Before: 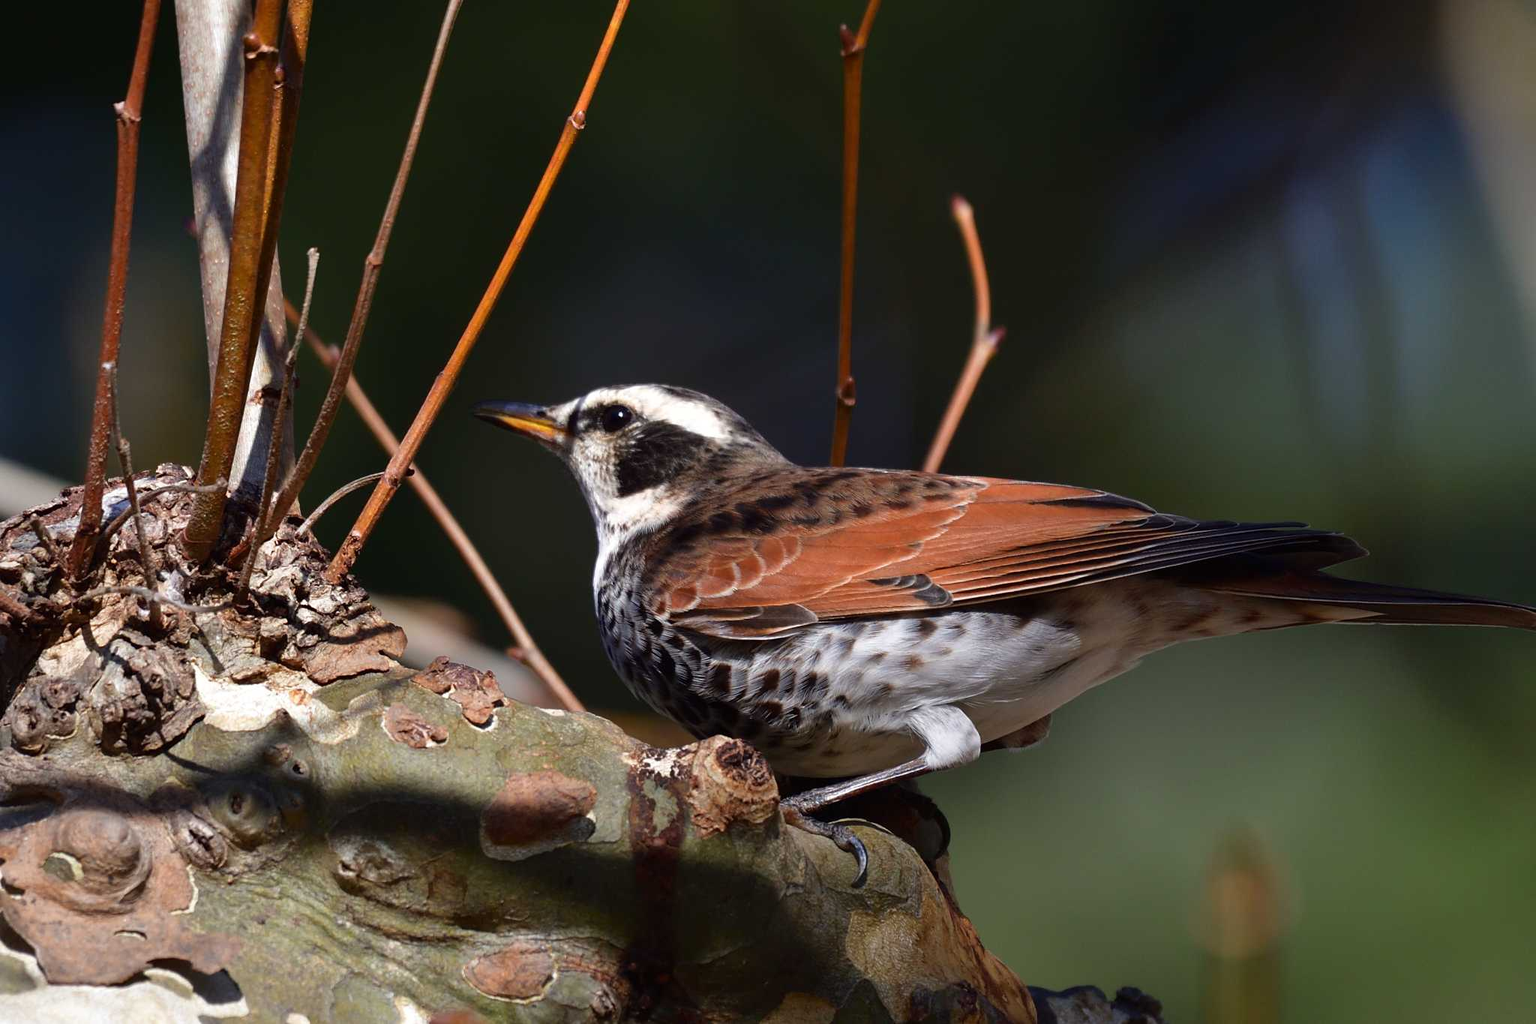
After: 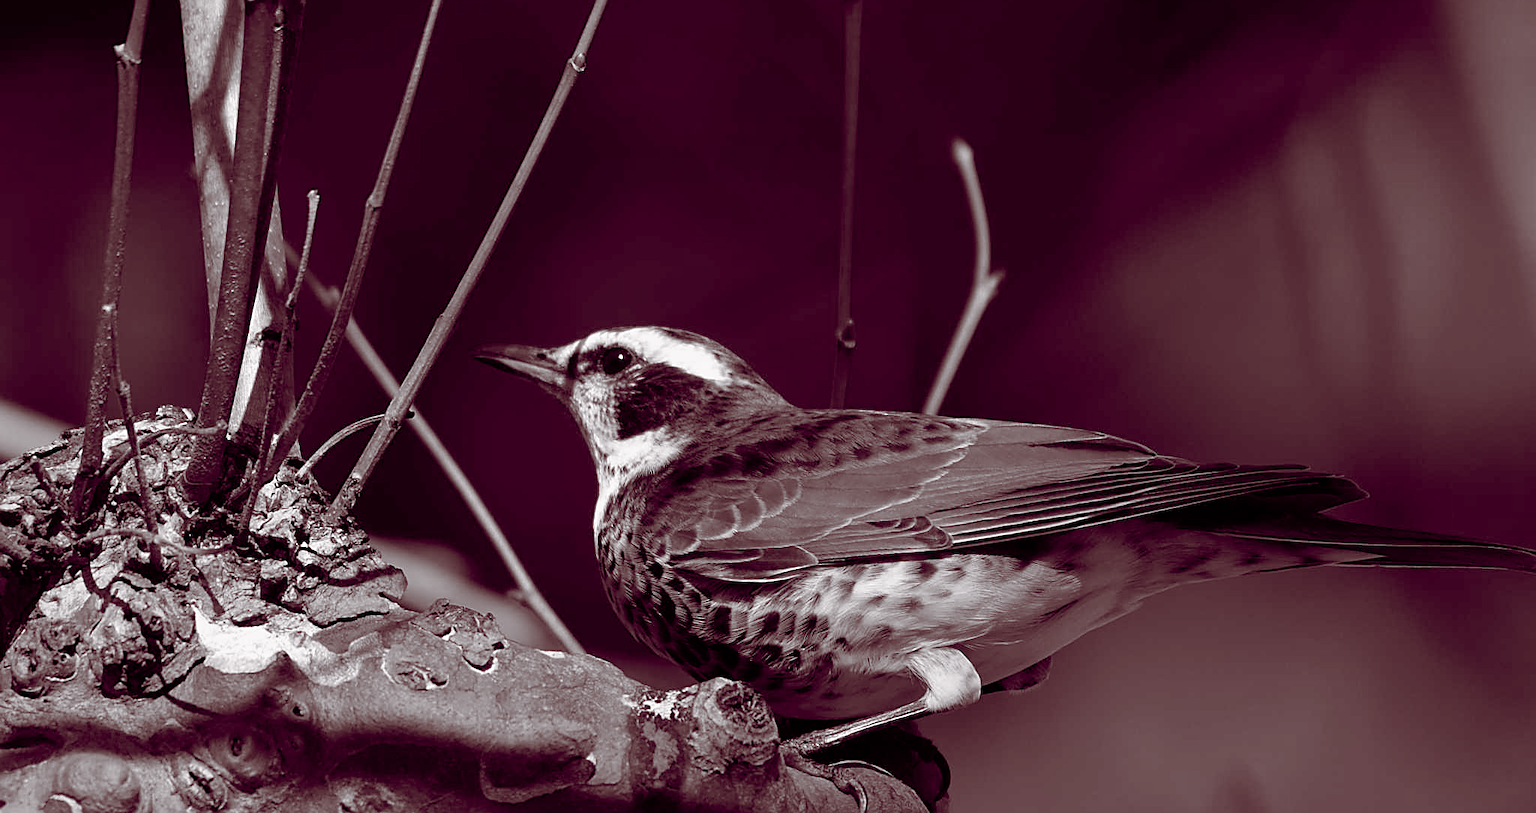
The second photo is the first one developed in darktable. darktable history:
crop and rotate: top 5.649%, bottom 14.936%
sharpen: on, module defaults
color balance rgb: shadows lift › chroma 9.877%, shadows lift › hue 45.62°, global offset › chroma 0.284%, global offset › hue 318.23°, perceptual saturation grading › global saturation 20%, perceptual saturation grading › highlights -25.74%, perceptual saturation grading › shadows 49.33%
color calibration: output gray [0.22, 0.42, 0.37, 0], x 0.343, y 0.356, temperature 5116.07 K
contrast brightness saturation: contrast 0.014, saturation -0.048
